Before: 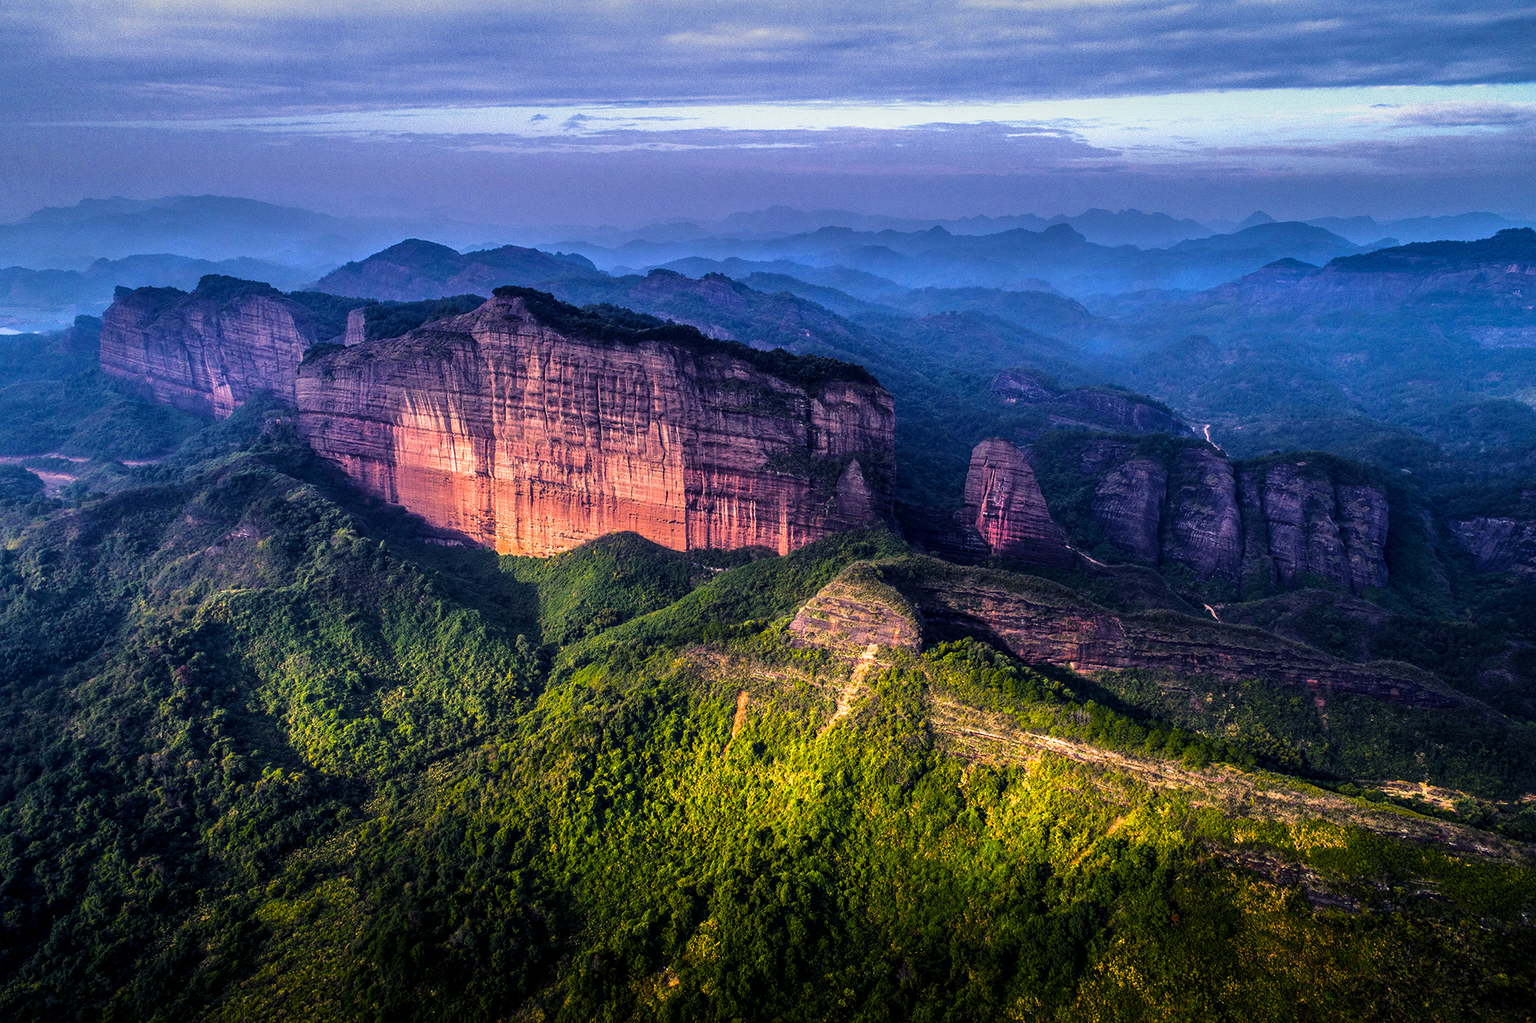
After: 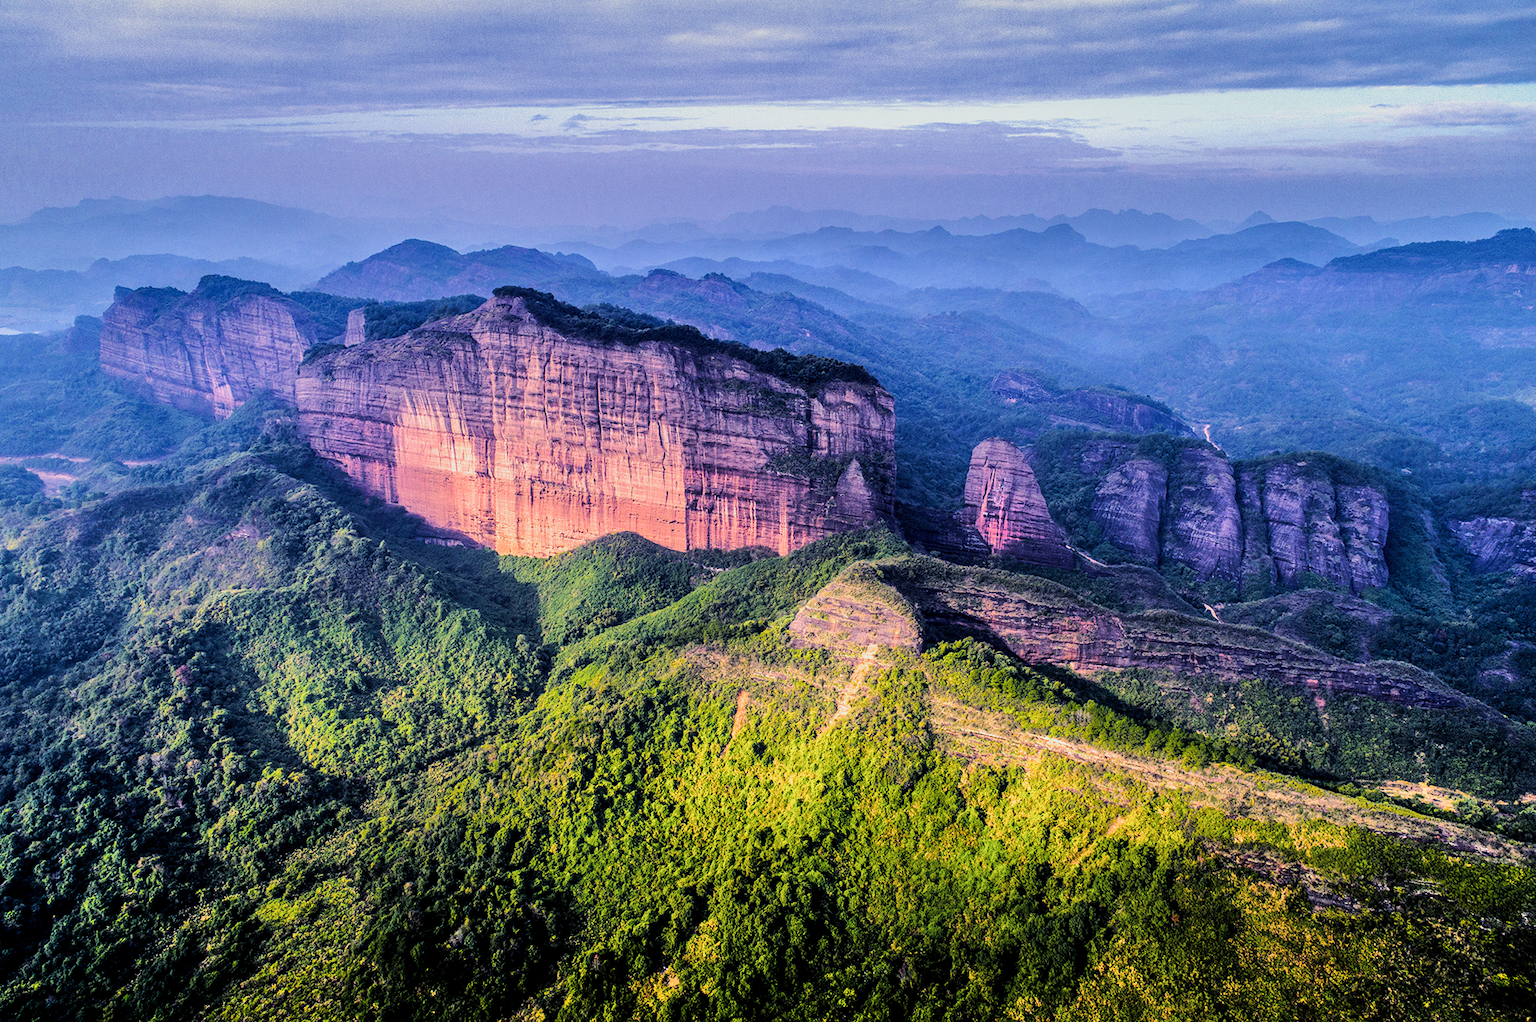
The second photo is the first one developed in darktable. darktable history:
exposure: black level correction 0, exposure 1.457 EV, compensate exposure bias true, compensate highlight preservation false
filmic rgb: middle gray luminance 29.83%, black relative exposure -8.95 EV, white relative exposure 7 EV, threshold 5.95 EV, target black luminance 0%, hardness 2.97, latitude 2.95%, contrast 0.96, highlights saturation mix 4.66%, shadows ↔ highlights balance 12.66%, enable highlight reconstruction true
shadows and highlights: soften with gaussian
